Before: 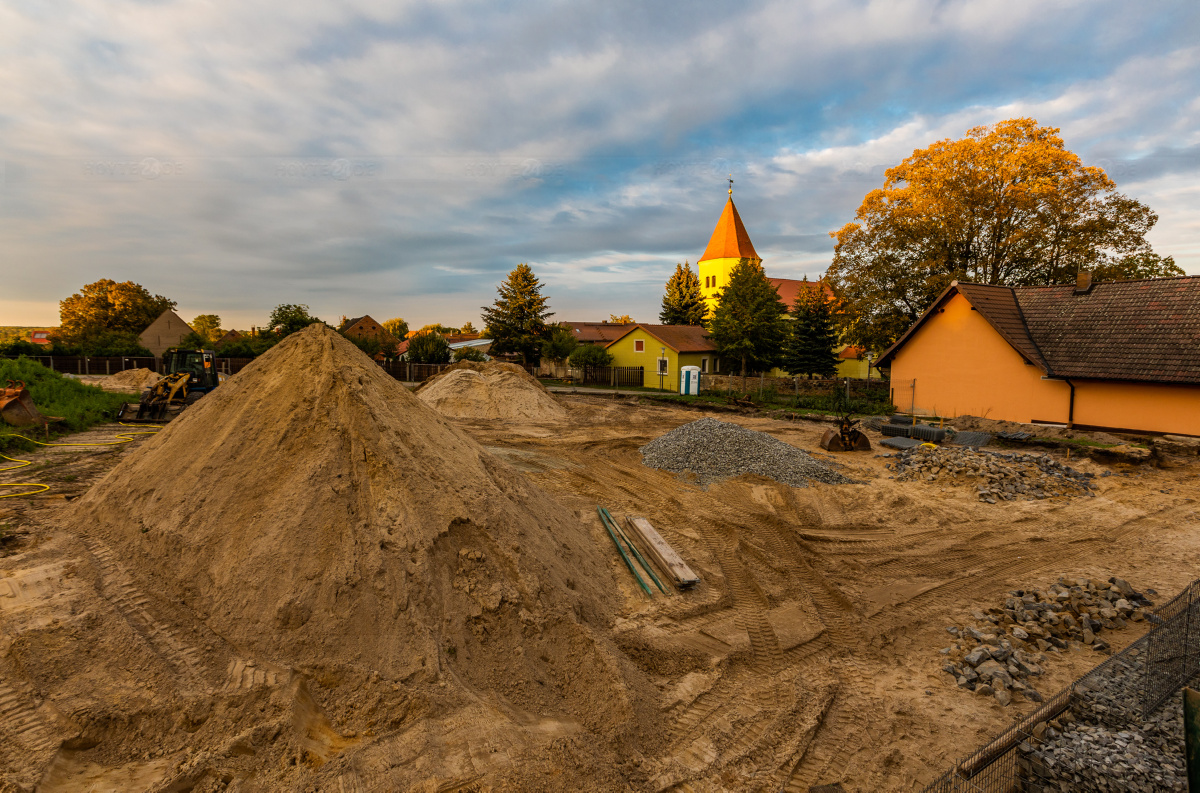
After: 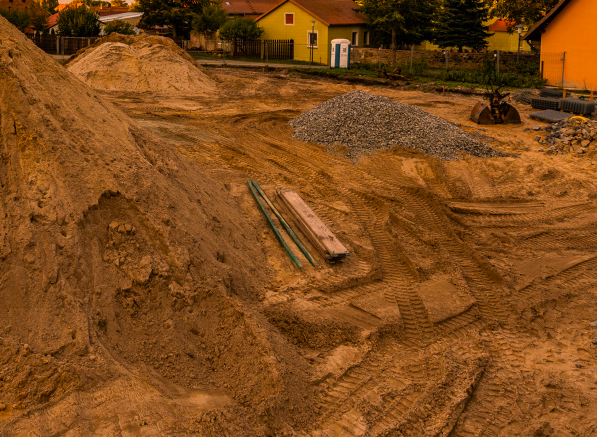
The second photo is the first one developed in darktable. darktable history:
crop: left 29.249%, top 41.299%, right 20.969%, bottom 3.472%
color correction: highlights a* 22.34, highlights b* 22.15
